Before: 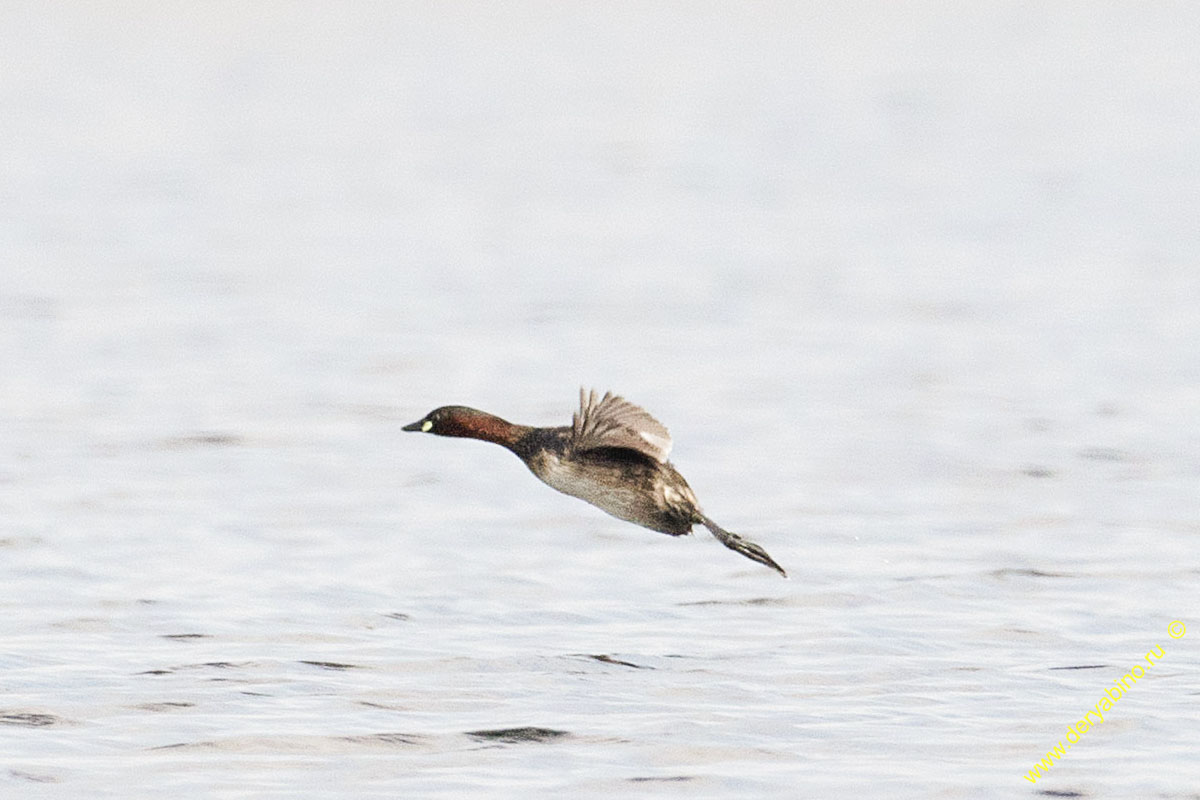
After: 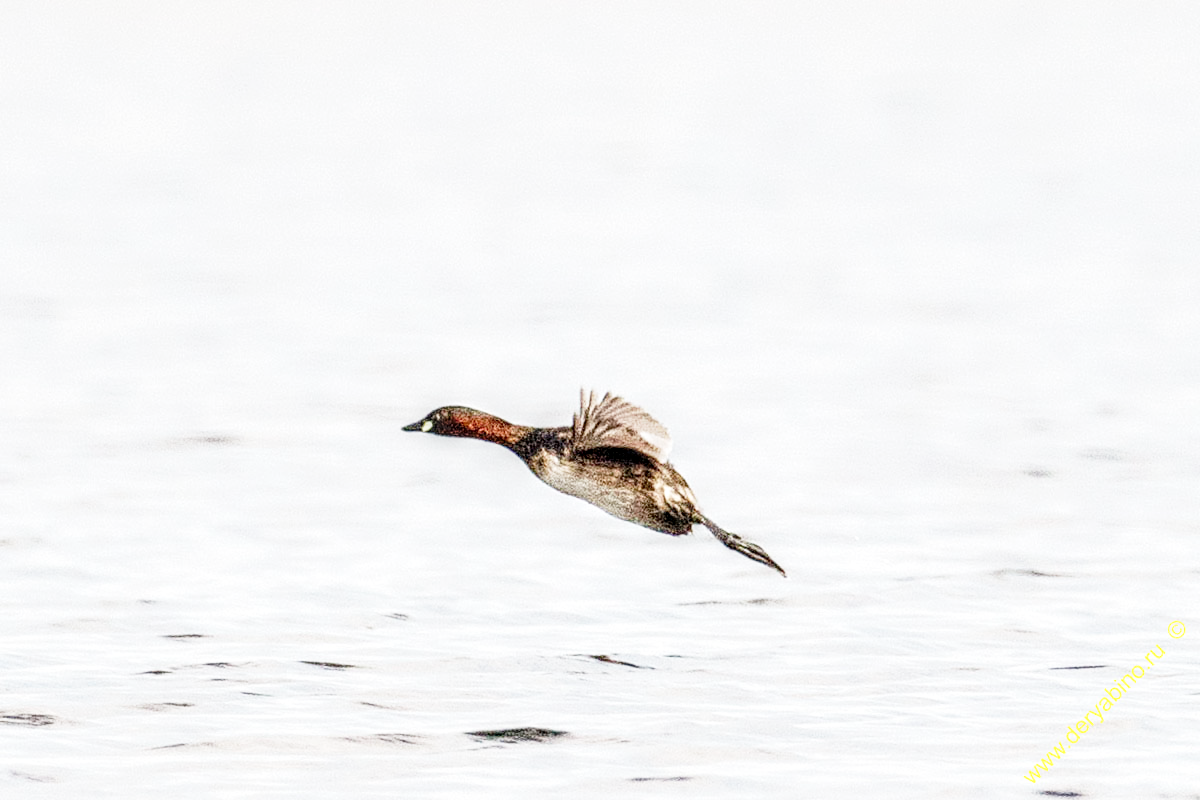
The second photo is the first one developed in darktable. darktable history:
base curve: curves: ch0 [(0, 0) (0.028, 0.03) (0.121, 0.232) (0.46, 0.748) (0.859, 0.968) (1, 1)], preserve colors none
local contrast: highlights 0%, shadows 0%, detail 182%
